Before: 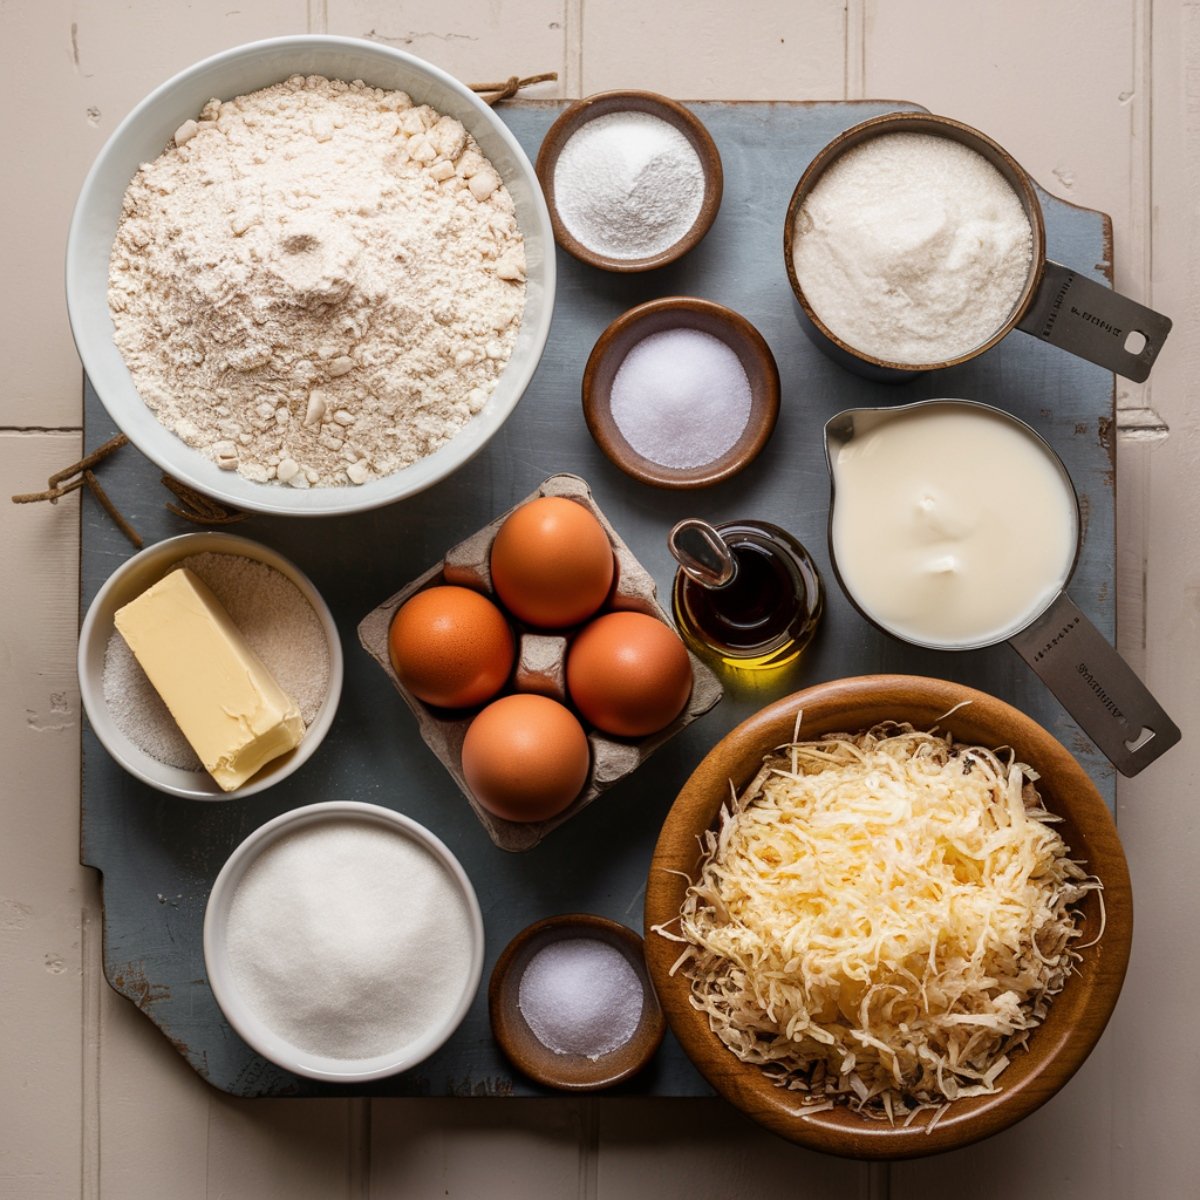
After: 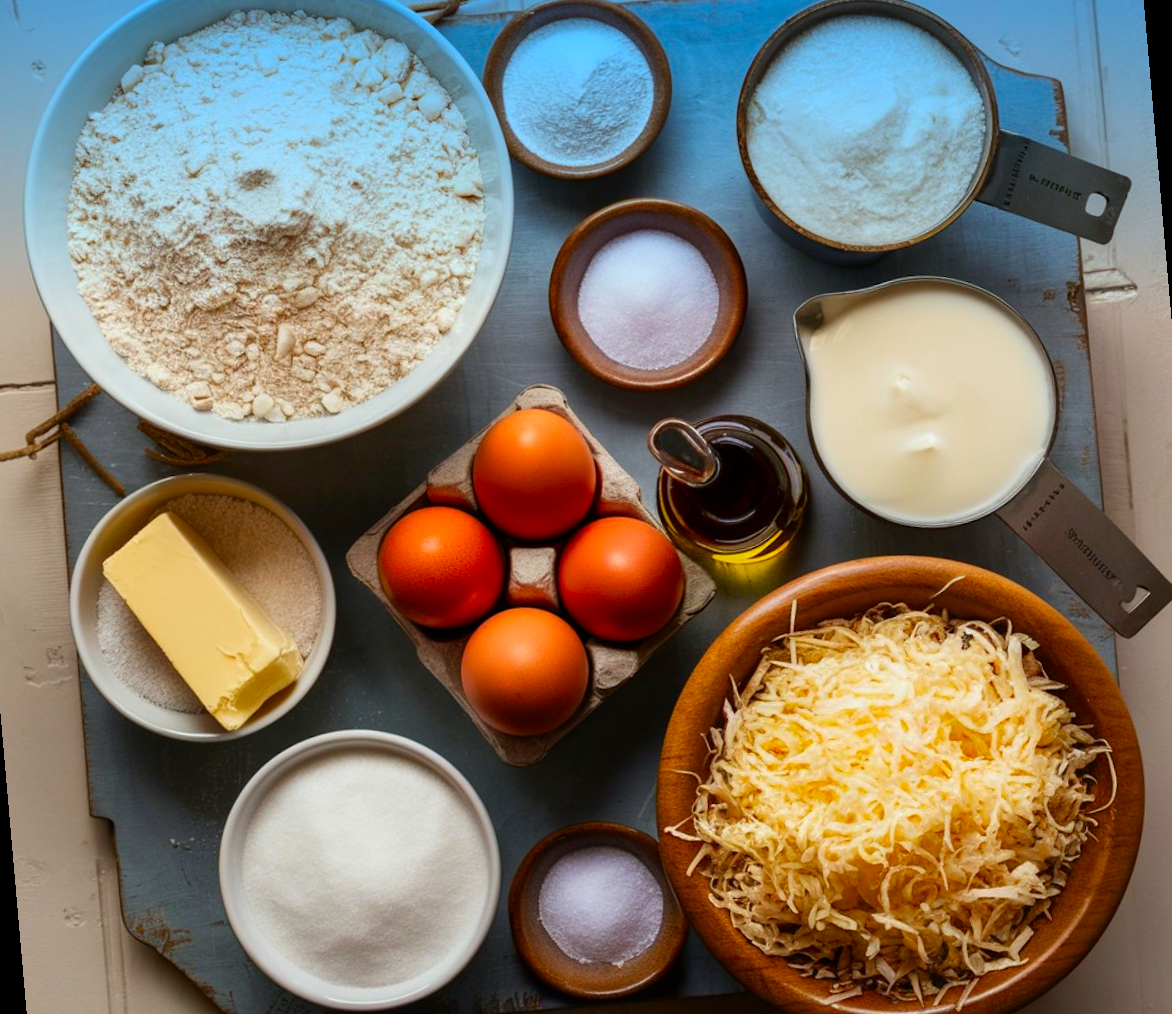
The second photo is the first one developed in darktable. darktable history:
white balance: red 0.978, blue 0.999
rotate and perspective: rotation -5°, crop left 0.05, crop right 0.952, crop top 0.11, crop bottom 0.89
contrast brightness saturation: saturation 0.5
graduated density: density 2.02 EV, hardness 44%, rotation 0.374°, offset 8.21, hue 208.8°, saturation 97%
